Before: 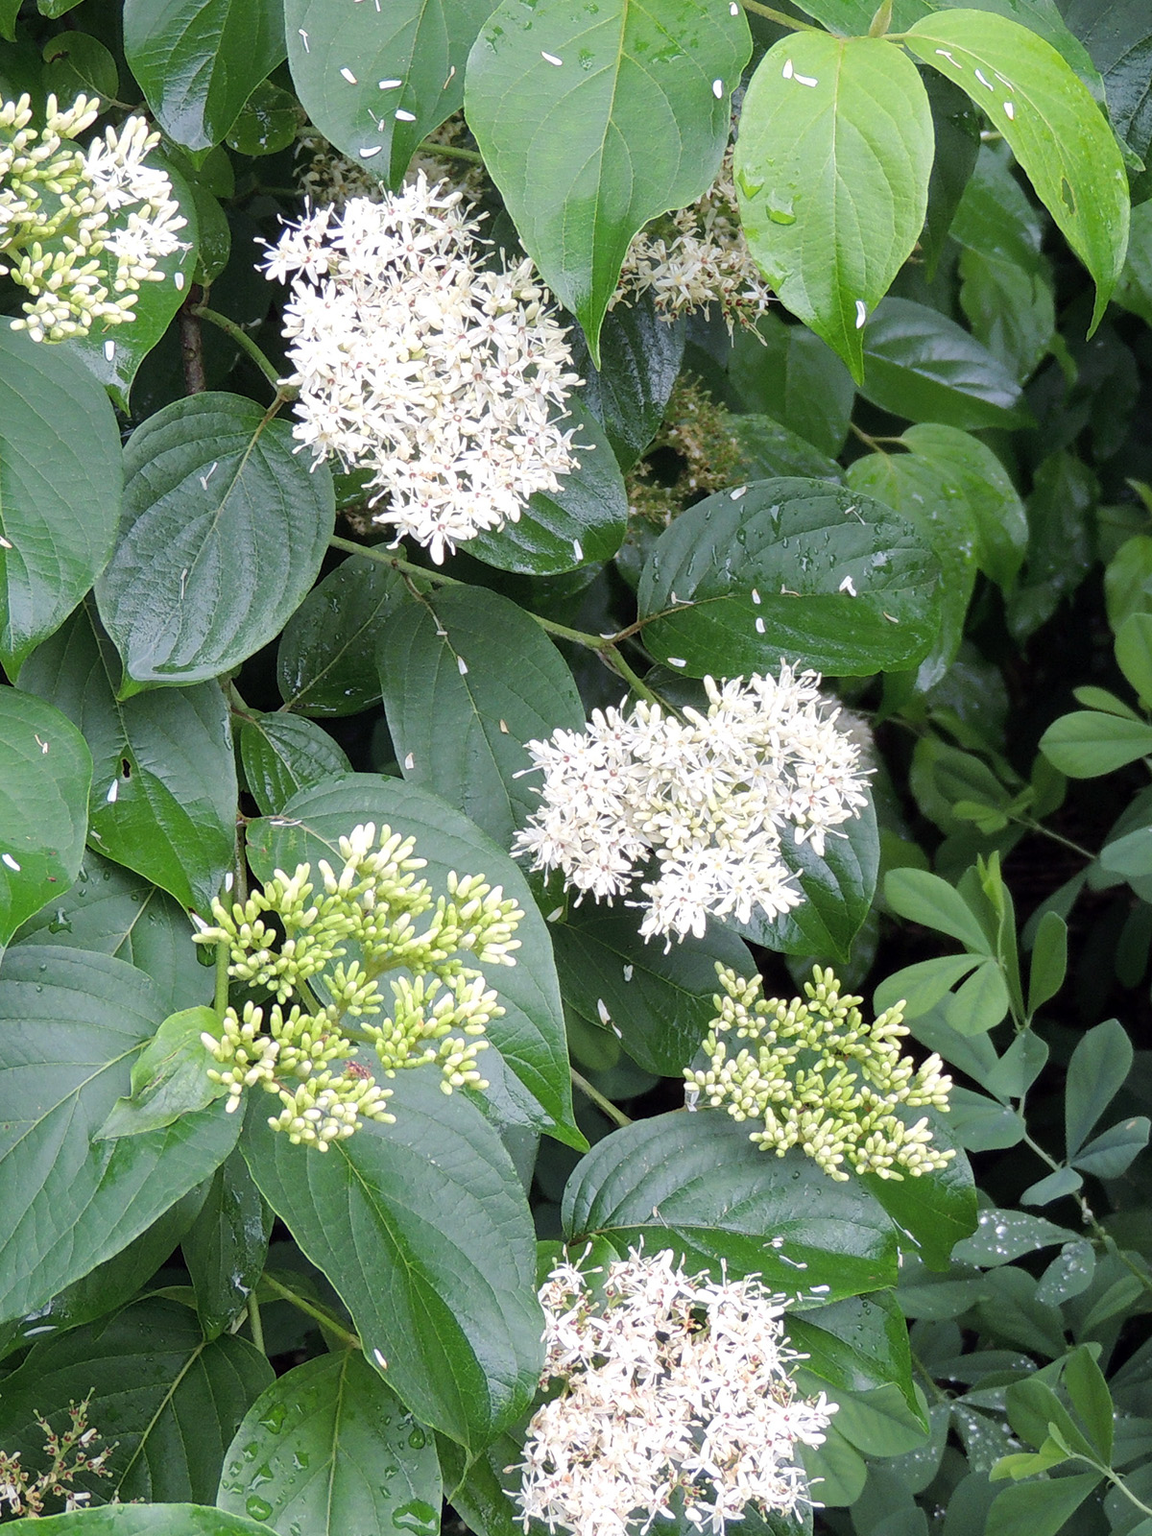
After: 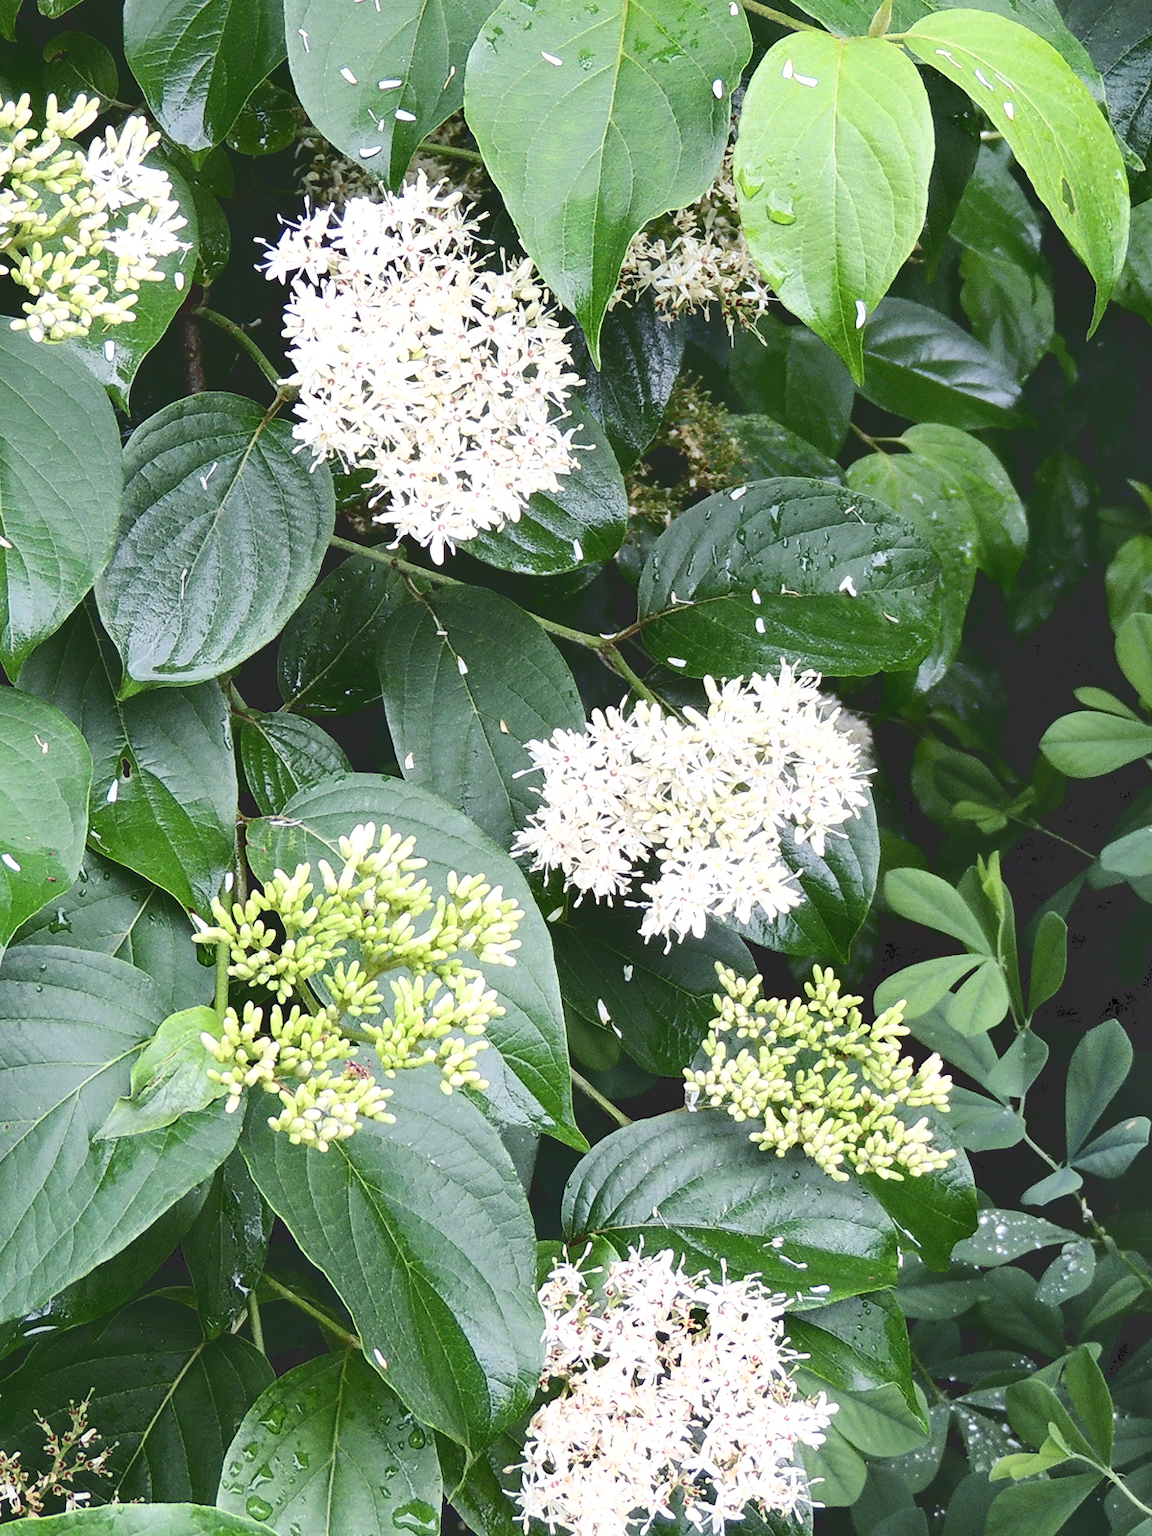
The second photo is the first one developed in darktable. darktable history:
shadows and highlights: low approximation 0.01, soften with gaussian
tone curve: curves: ch0 [(0, 0) (0.003, 0.156) (0.011, 0.156) (0.025, 0.161) (0.044, 0.161) (0.069, 0.161) (0.1, 0.166) (0.136, 0.168) (0.177, 0.179) (0.224, 0.202) (0.277, 0.241) (0.335, 0.296) (0.399, 0.378) (0.468, 0.484) (0.543, 0.604) (0.623, 0.728) (0.709, 0.822) (0.801, 0.918) (0.898, 0.98) (1, 1)], color space Lab, independent channels, preserve colors none
